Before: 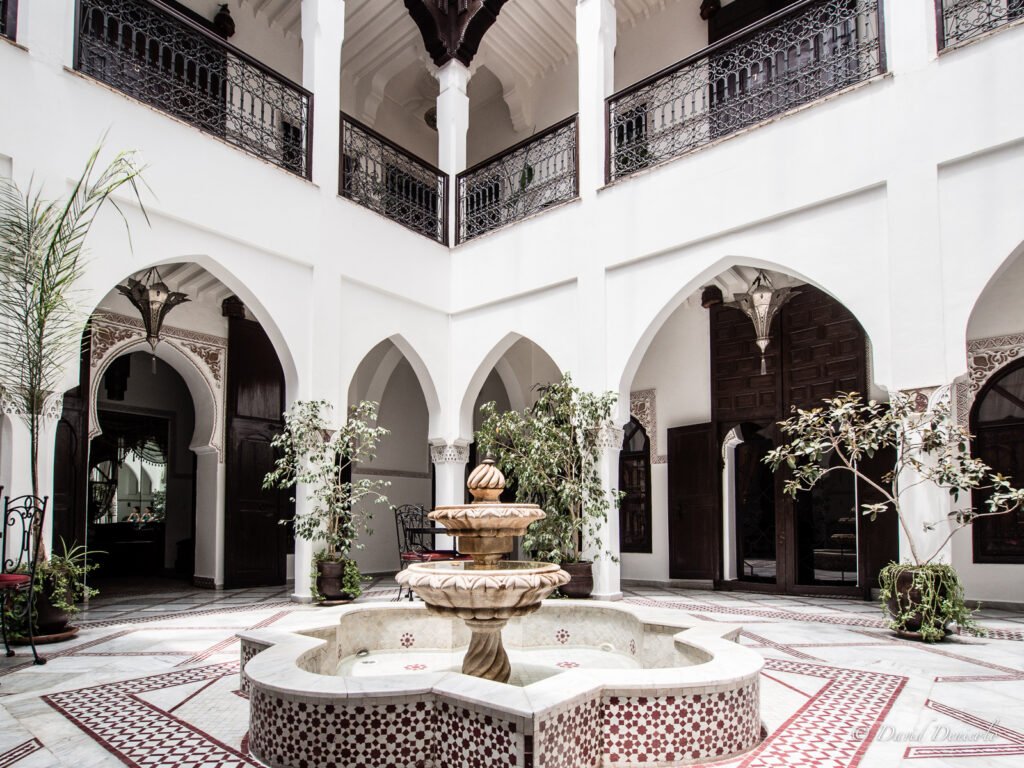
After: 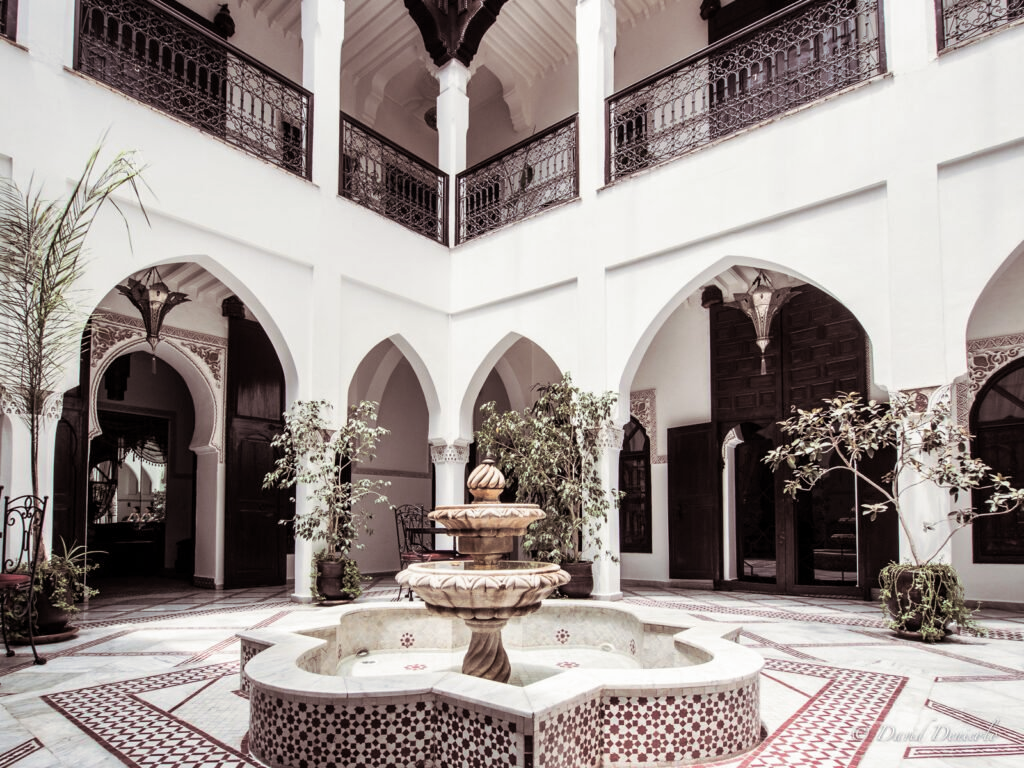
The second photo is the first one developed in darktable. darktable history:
shadows and highlights: shadows 37.27, highlights -28.18, soften with gaussian
split-toning: shadows › saturation 0.24, highlights › hue 54°, highlights › saturation 0.24
